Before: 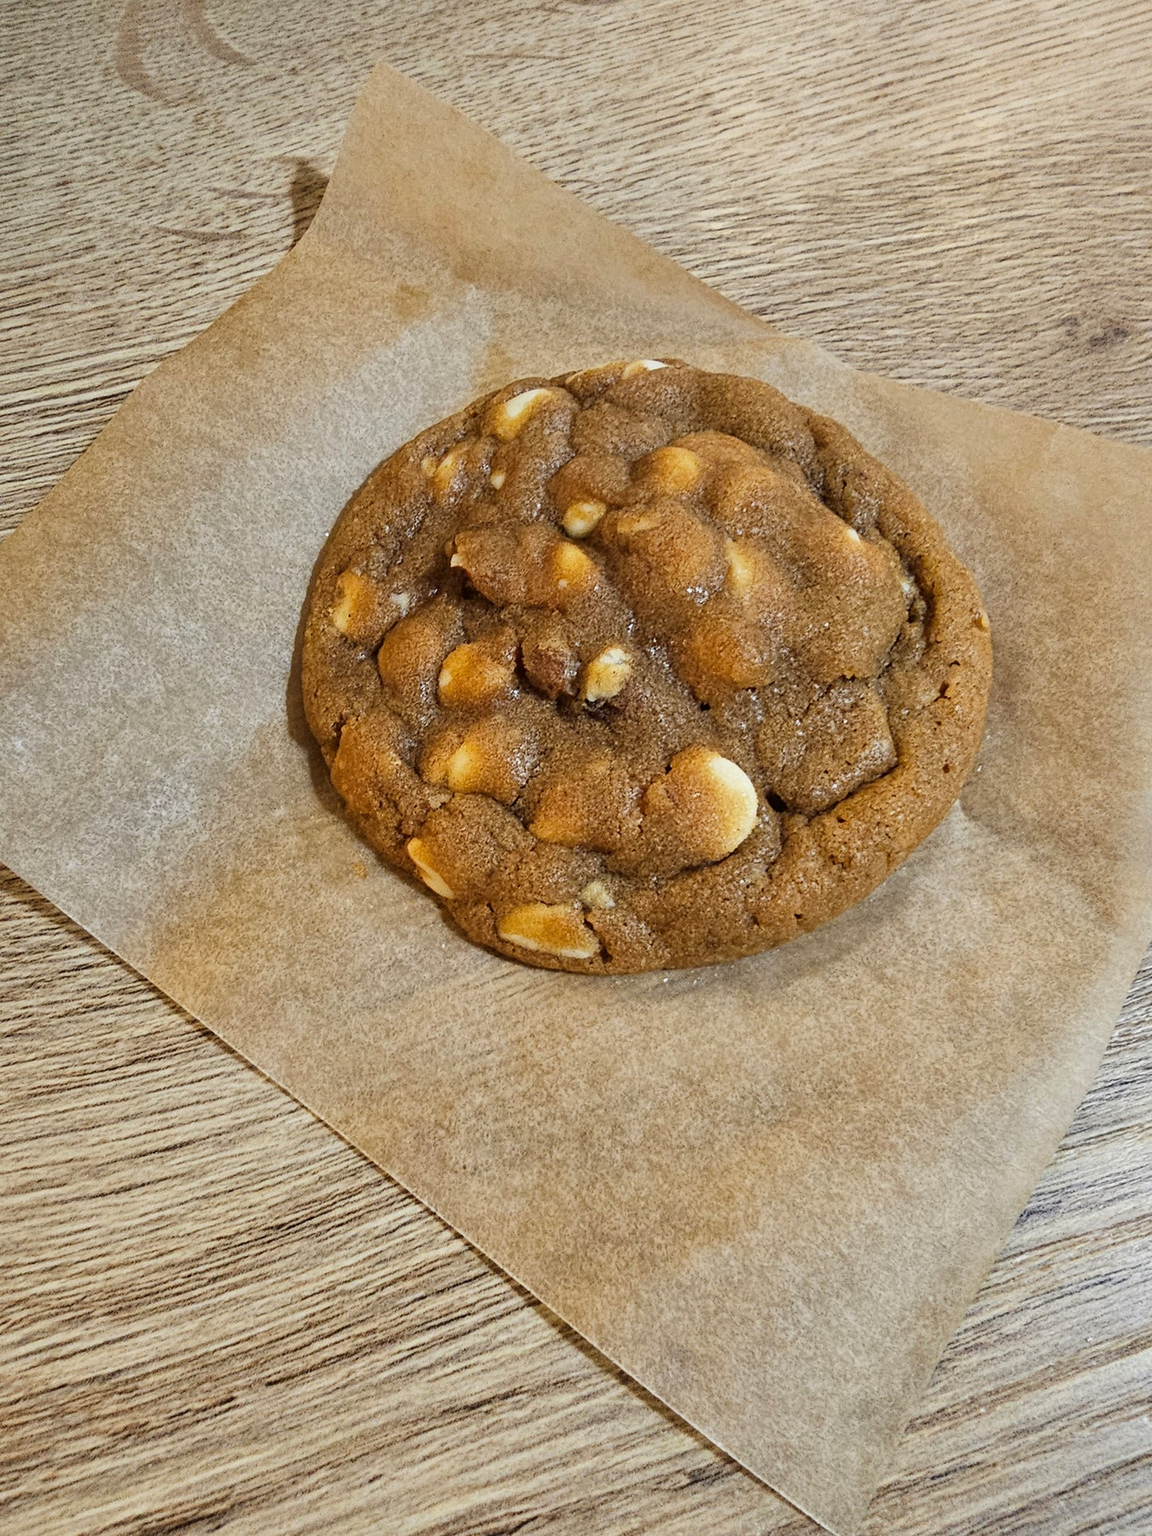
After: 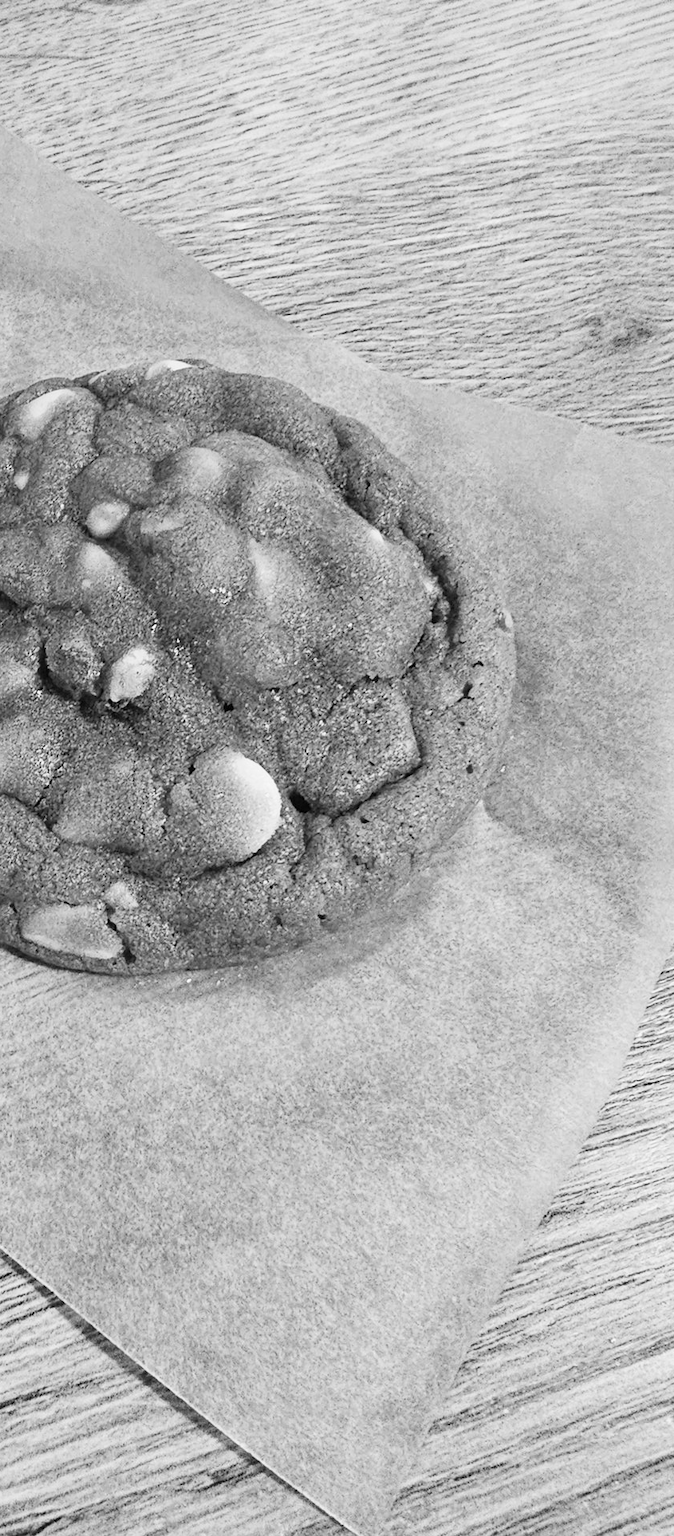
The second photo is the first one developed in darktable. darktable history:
monochrome: on, module defaults
contrast brightness saturation: contrast 0.2, brightness 0.16, saturation 0.22
crop: left 41.402%
